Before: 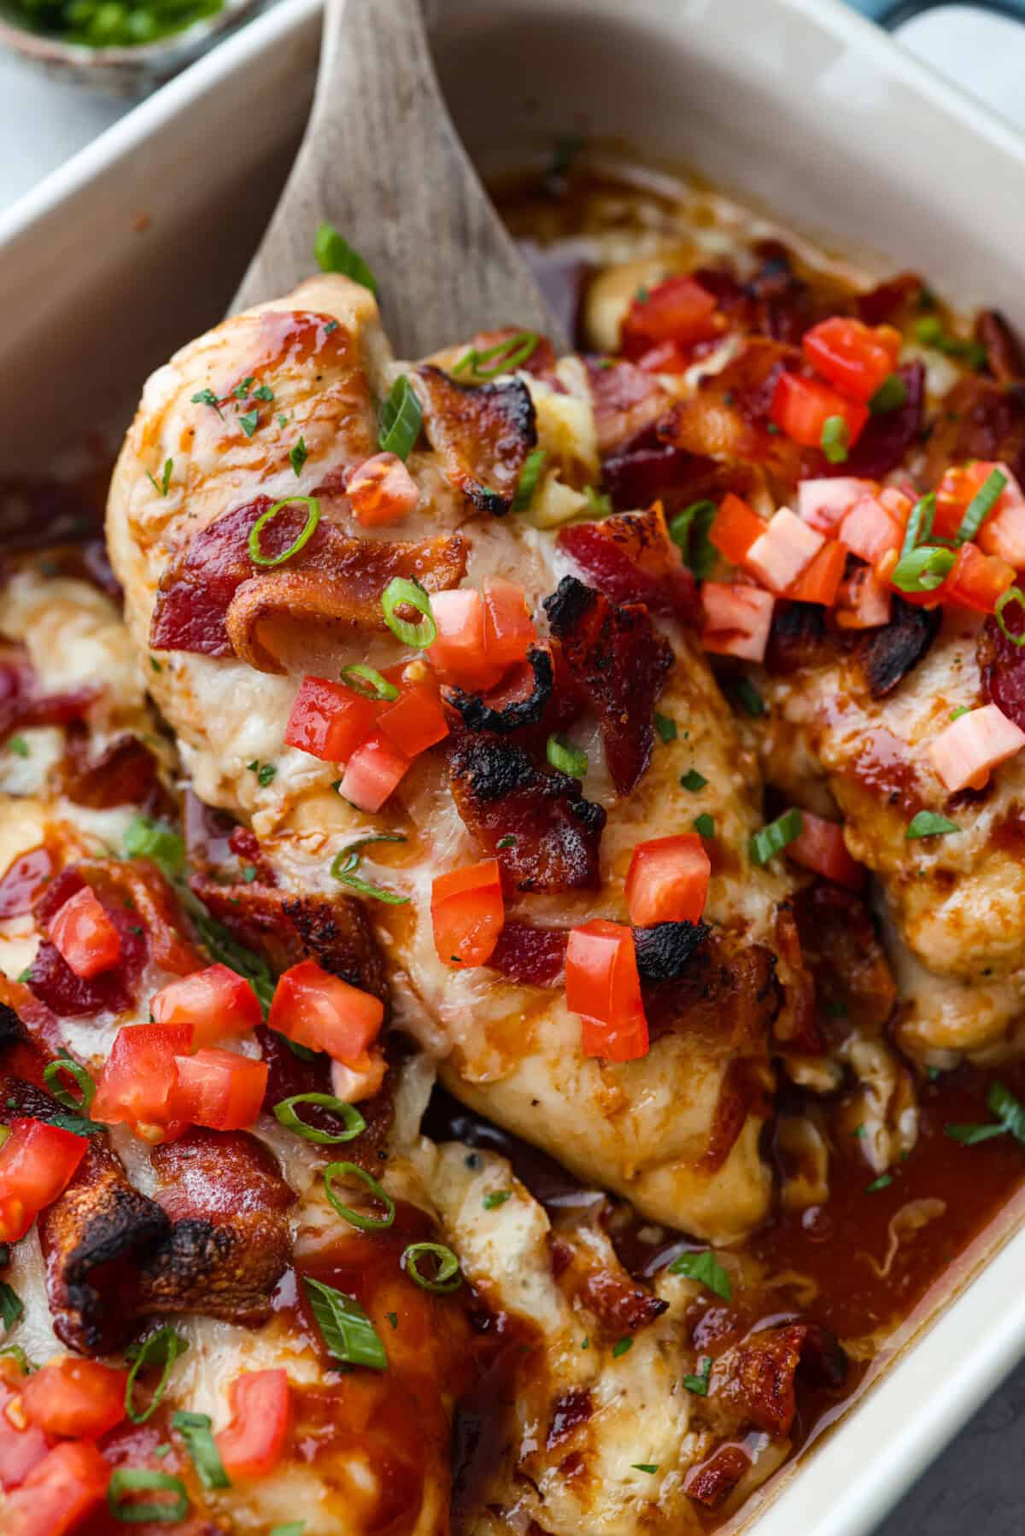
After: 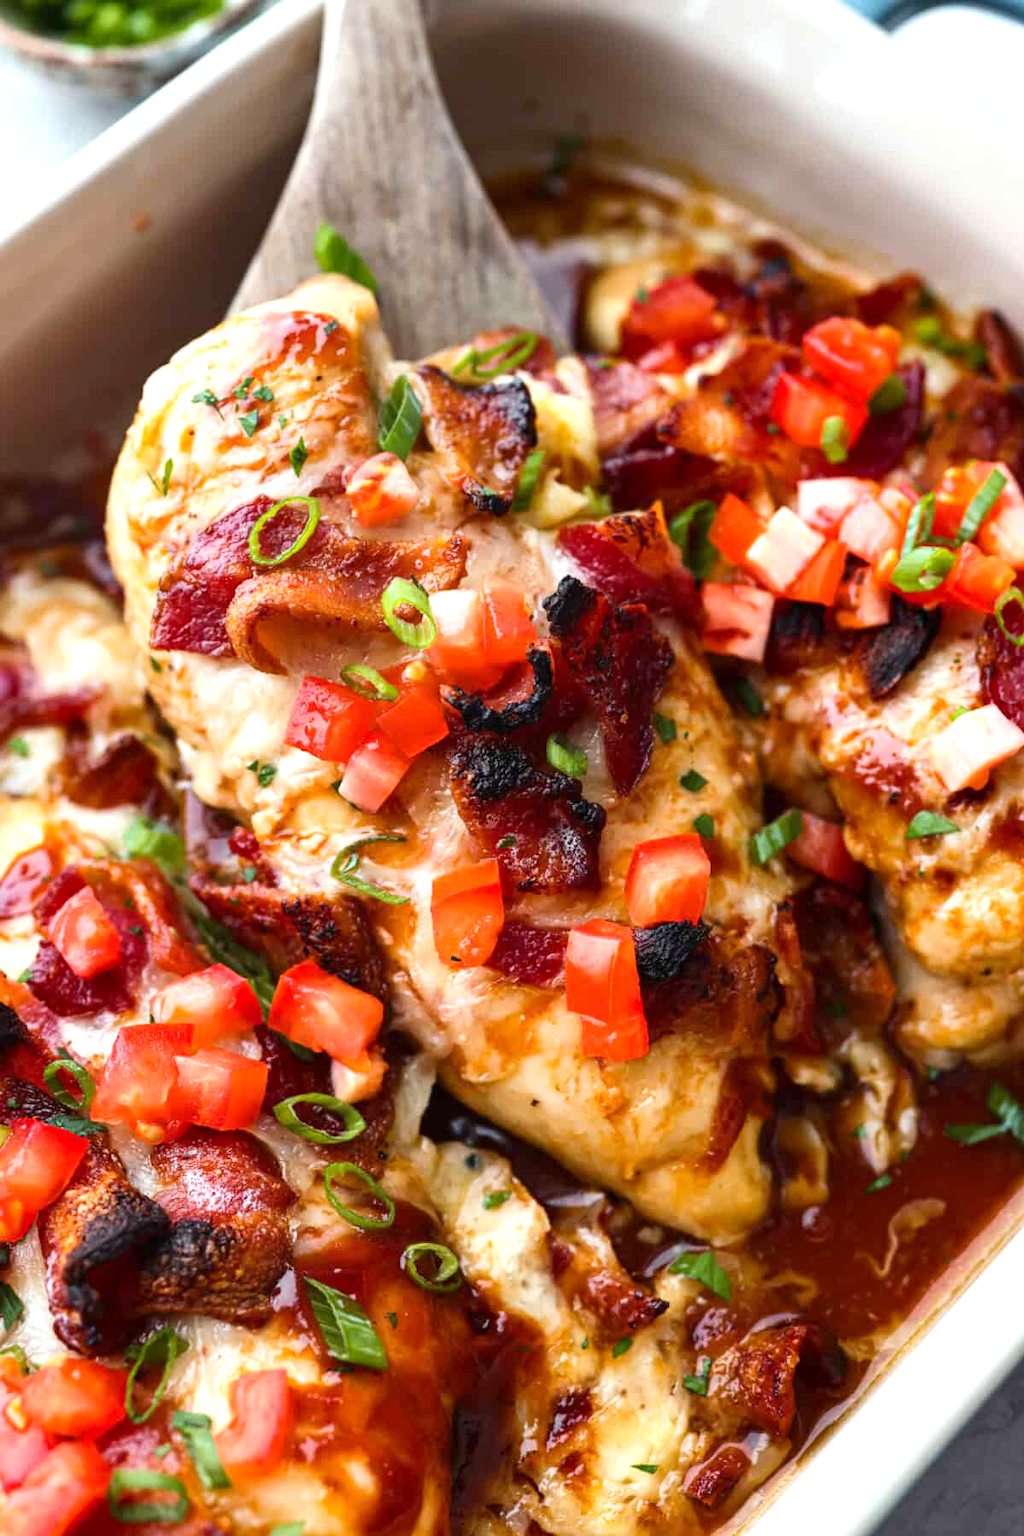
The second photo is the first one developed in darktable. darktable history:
exposure: black level correction 0, exposure 0.7 EV, compensate exposure bias true, compensate highlight preservation false
contrast brightness saturation: contrast 0.08, saturation 0.02
